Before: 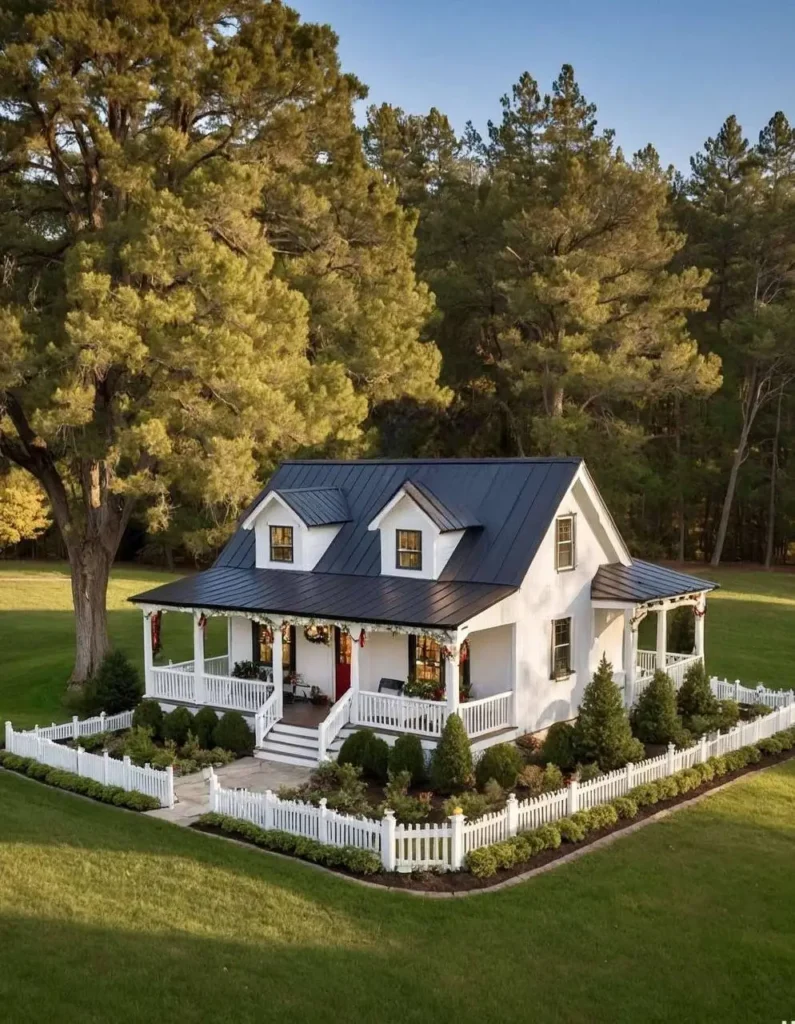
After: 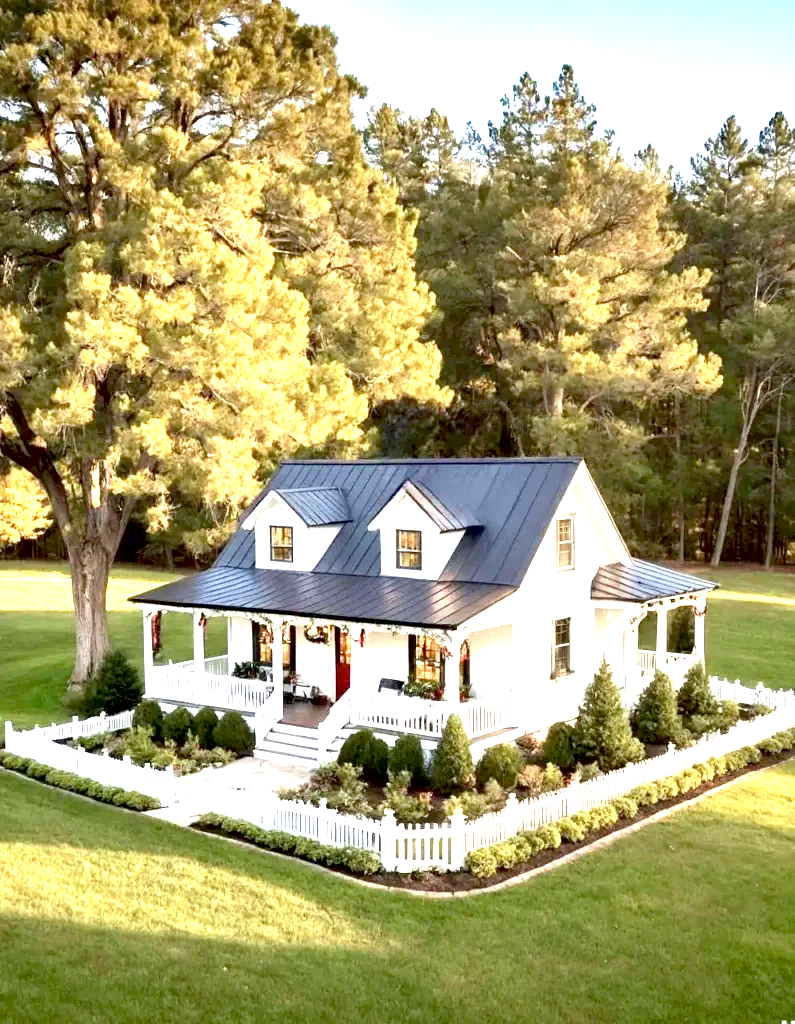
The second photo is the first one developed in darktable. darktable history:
contrast brightness saturation: contrast 0.106, saturation -0.17
exposure: black level correction 0.006, exposure 2.063 EV, compensate highlight preservation false
